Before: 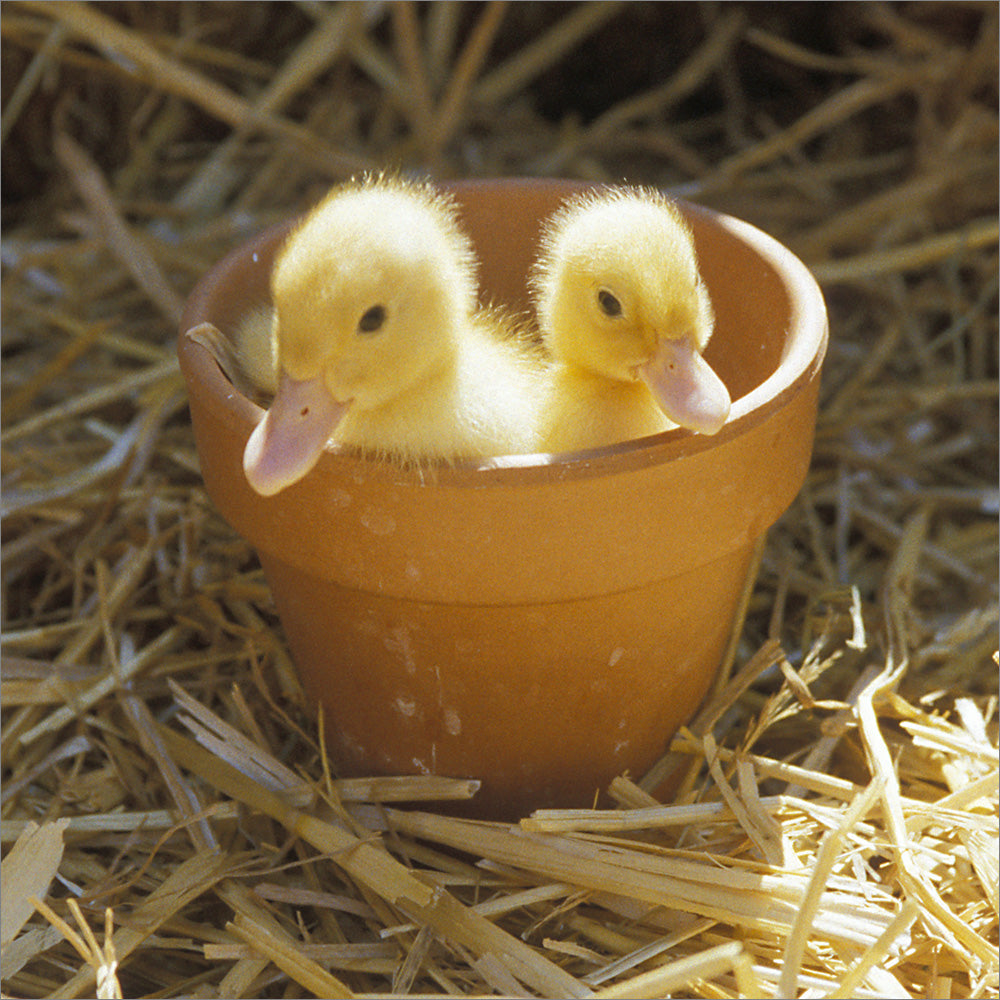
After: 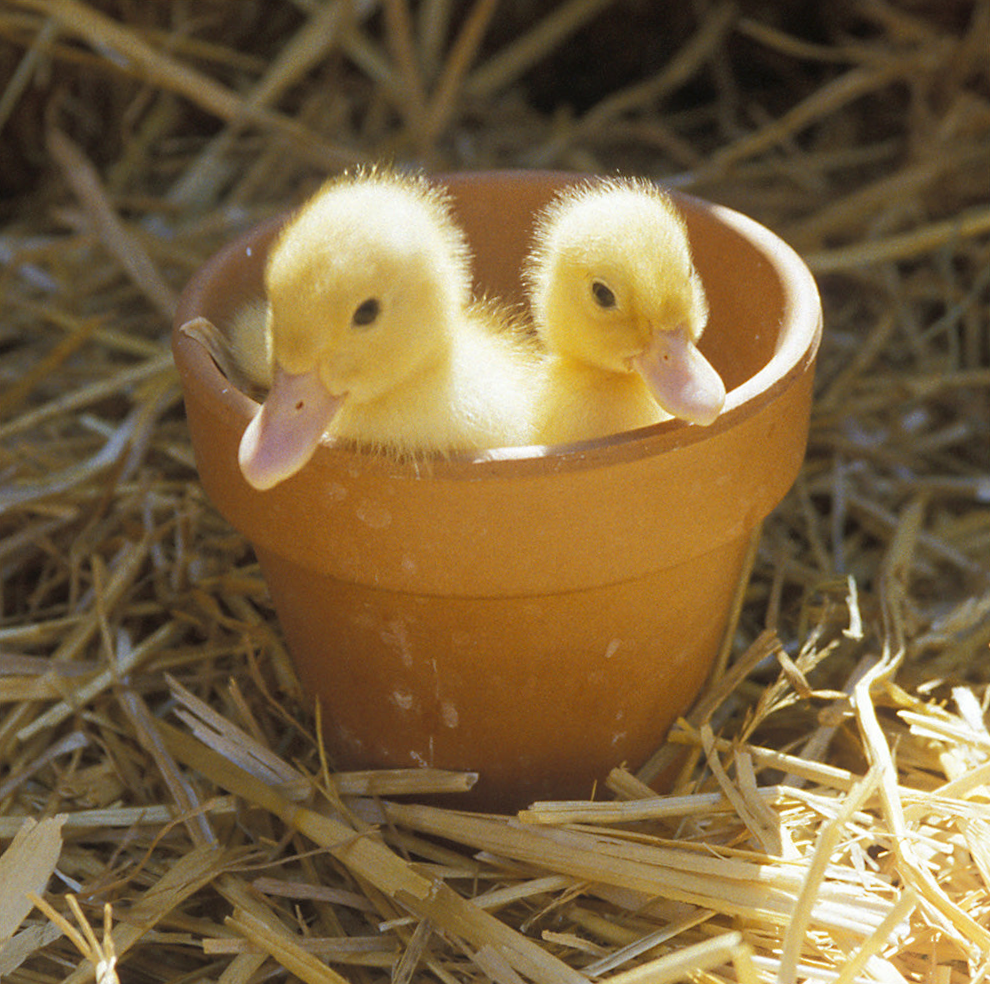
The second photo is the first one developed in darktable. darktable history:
shadows and highlights: shadows -24.28, highlights 49.77, soften with gaussian
rotate and perspective: rotation -0.45°, automatic cropping original format, crop left 0.008, crop right 0.992, crop top 0.012, crop bottom 0.988
